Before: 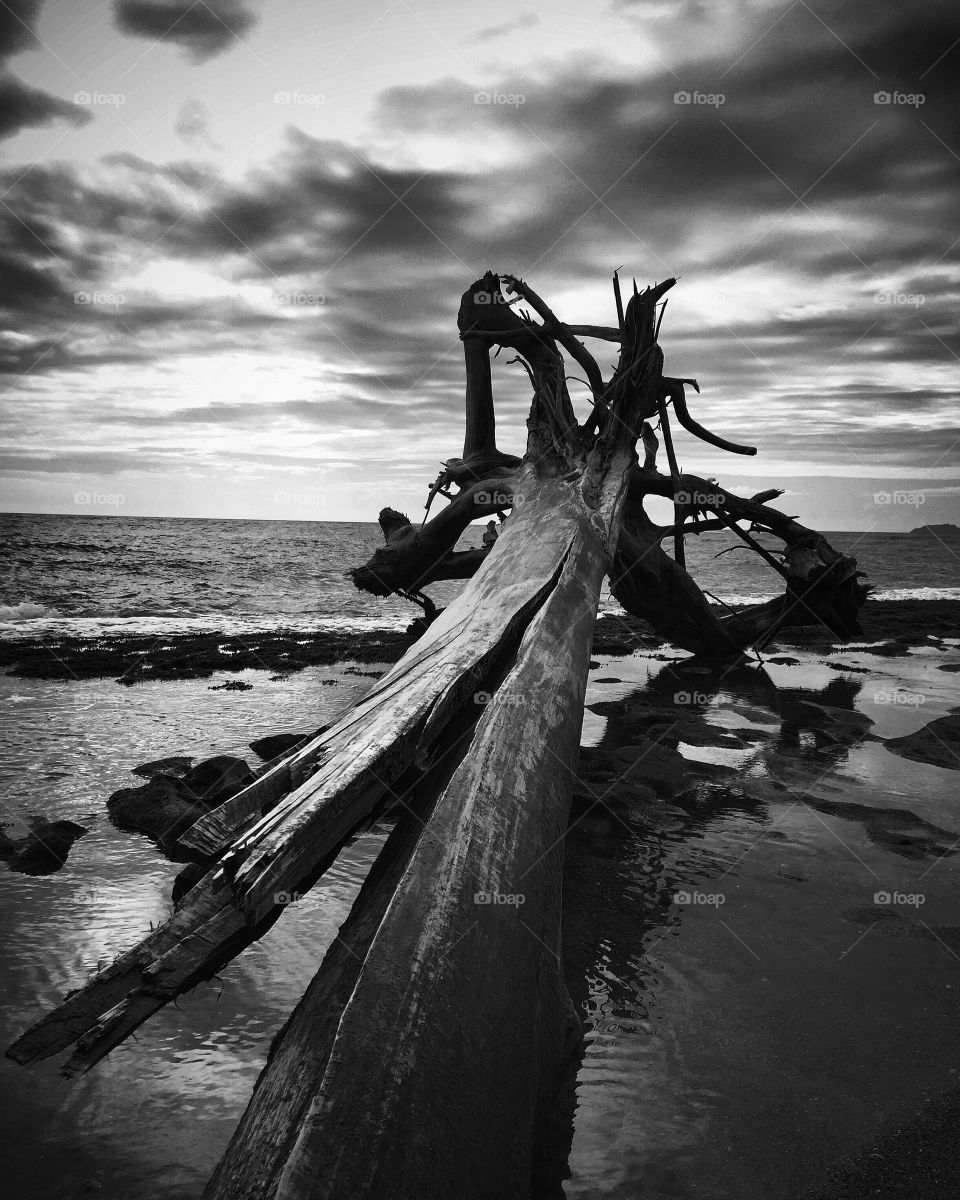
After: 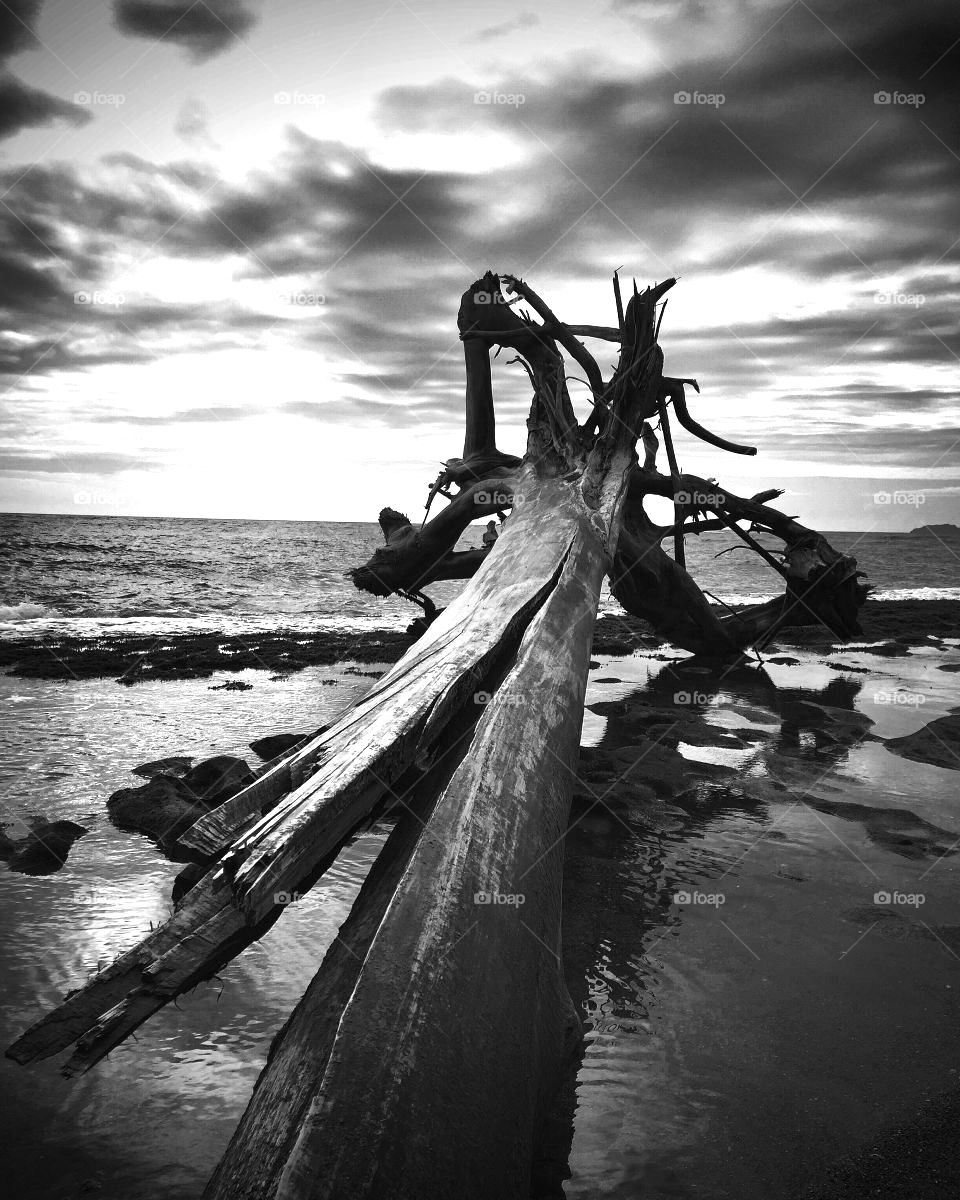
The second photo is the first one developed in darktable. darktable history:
exposure: black level correction 0, exposure 0.704 EV, compensate highlight preservation false
vignetting: fall-off start 100.62%, width/height ratio 1.307, unbound false
